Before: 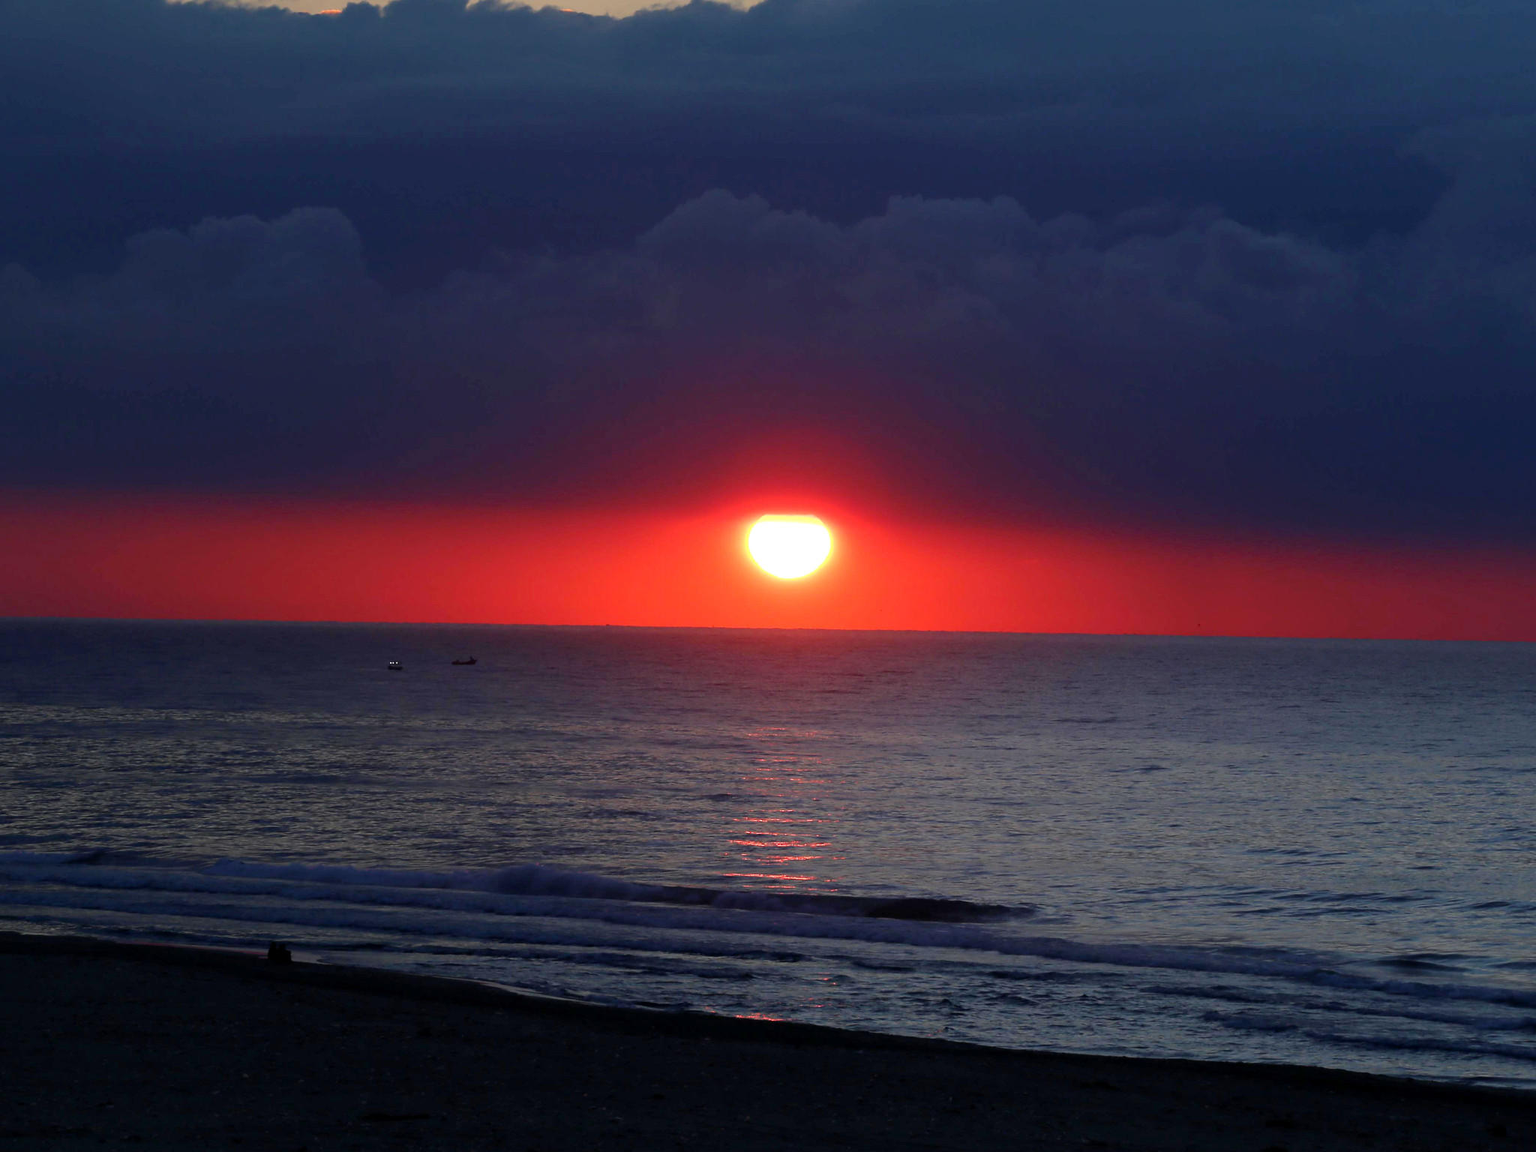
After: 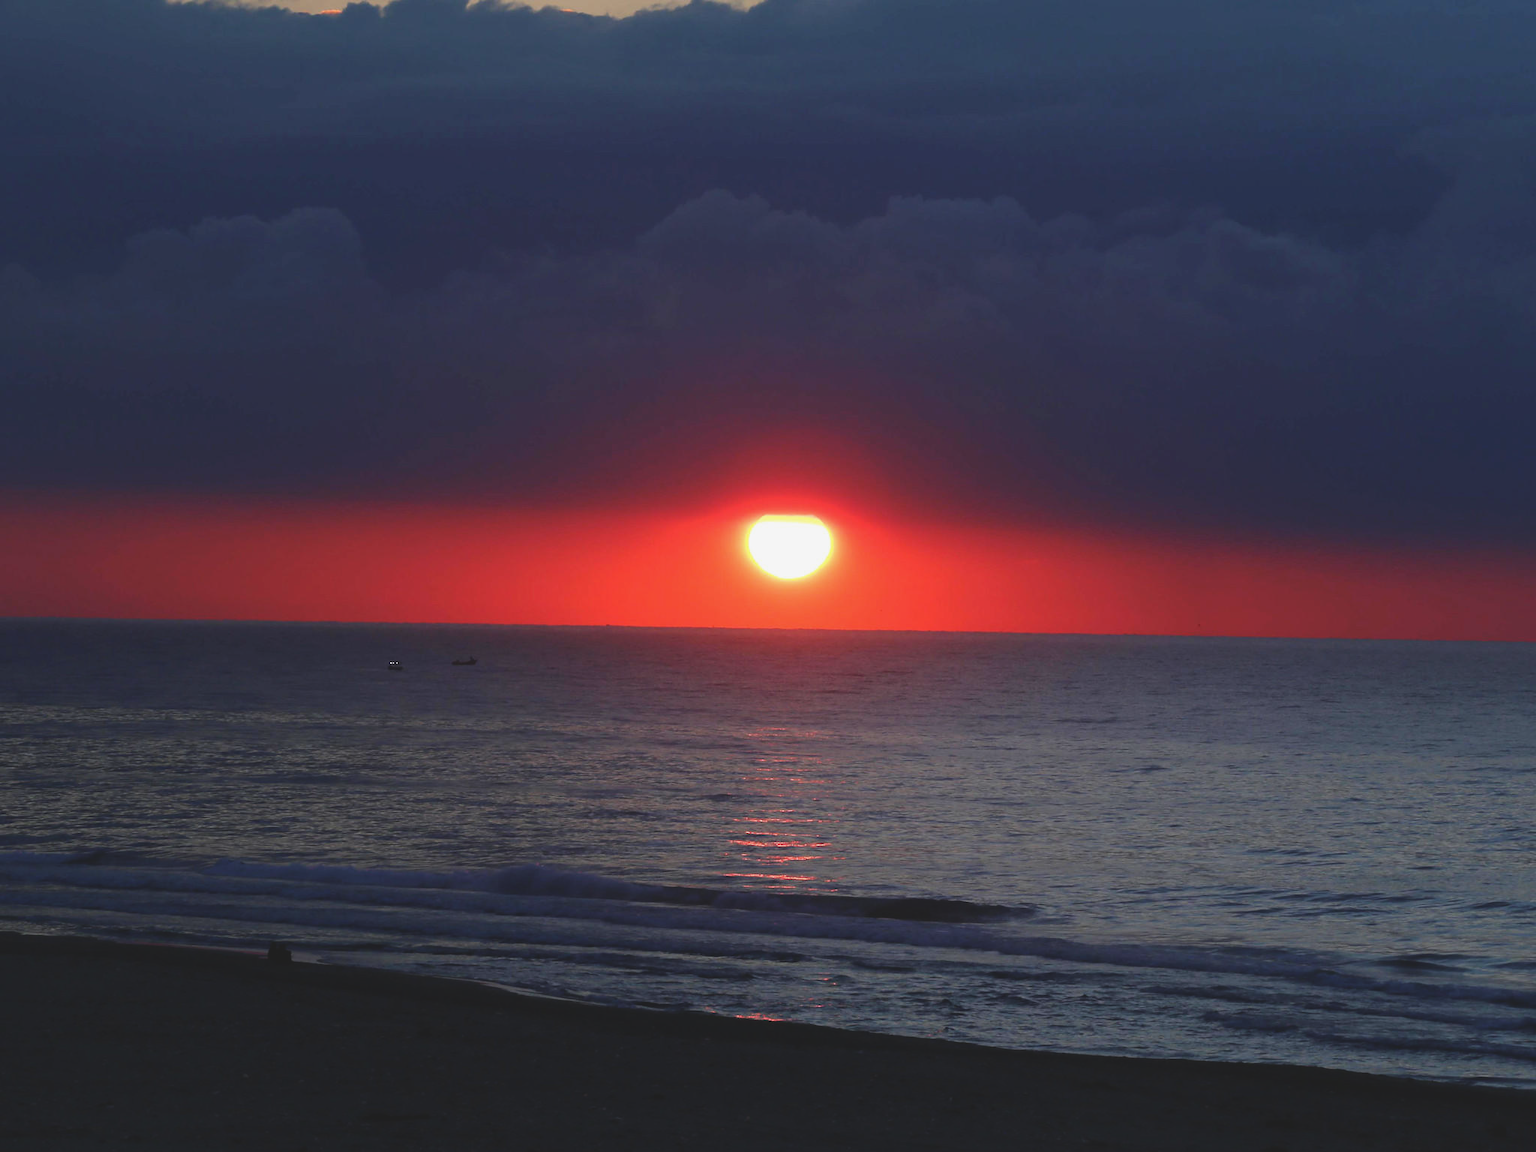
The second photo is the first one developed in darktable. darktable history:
exposure: black level correction -0.015, exposure -0.127 EV, compensate highlight preservation false
